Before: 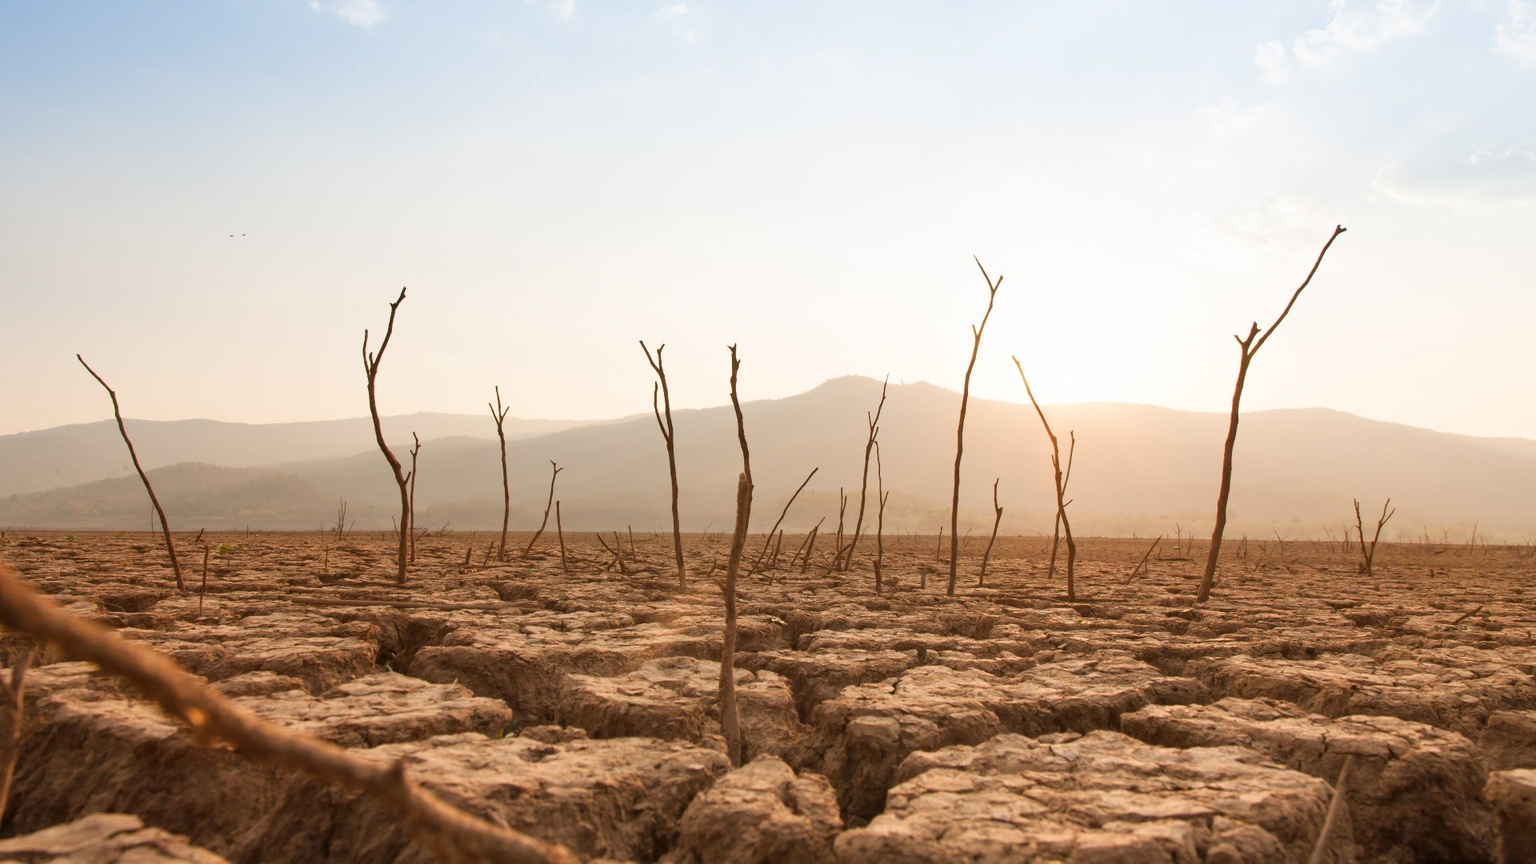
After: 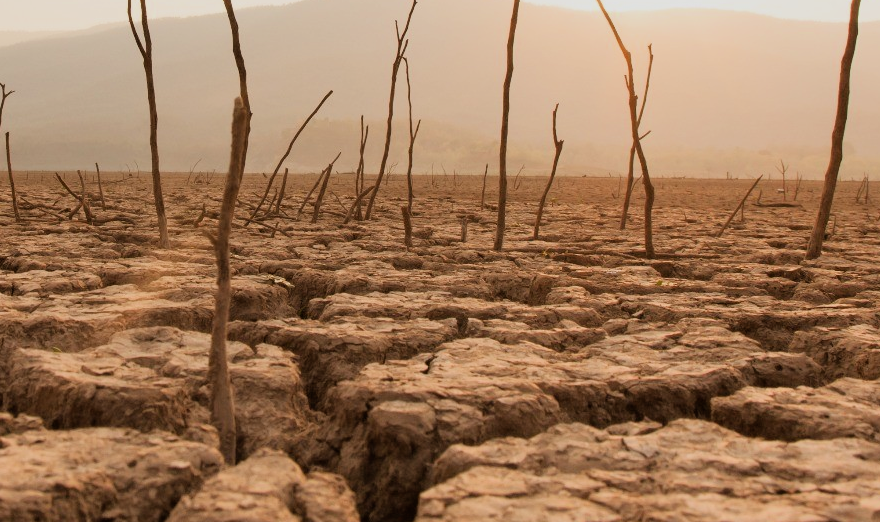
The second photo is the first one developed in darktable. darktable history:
crop: left 35.976%, top 45.819%, right 18.162%, bottom 5.807%
filmic rgb: threshold 3 EV, hardness 4.17, latitude 50%, contrast 1.1, preserve chrominance max RGB, color science v6 (2022), contrast in shadows safe, contrast in highlights safe, enable highlight reconstruction true
